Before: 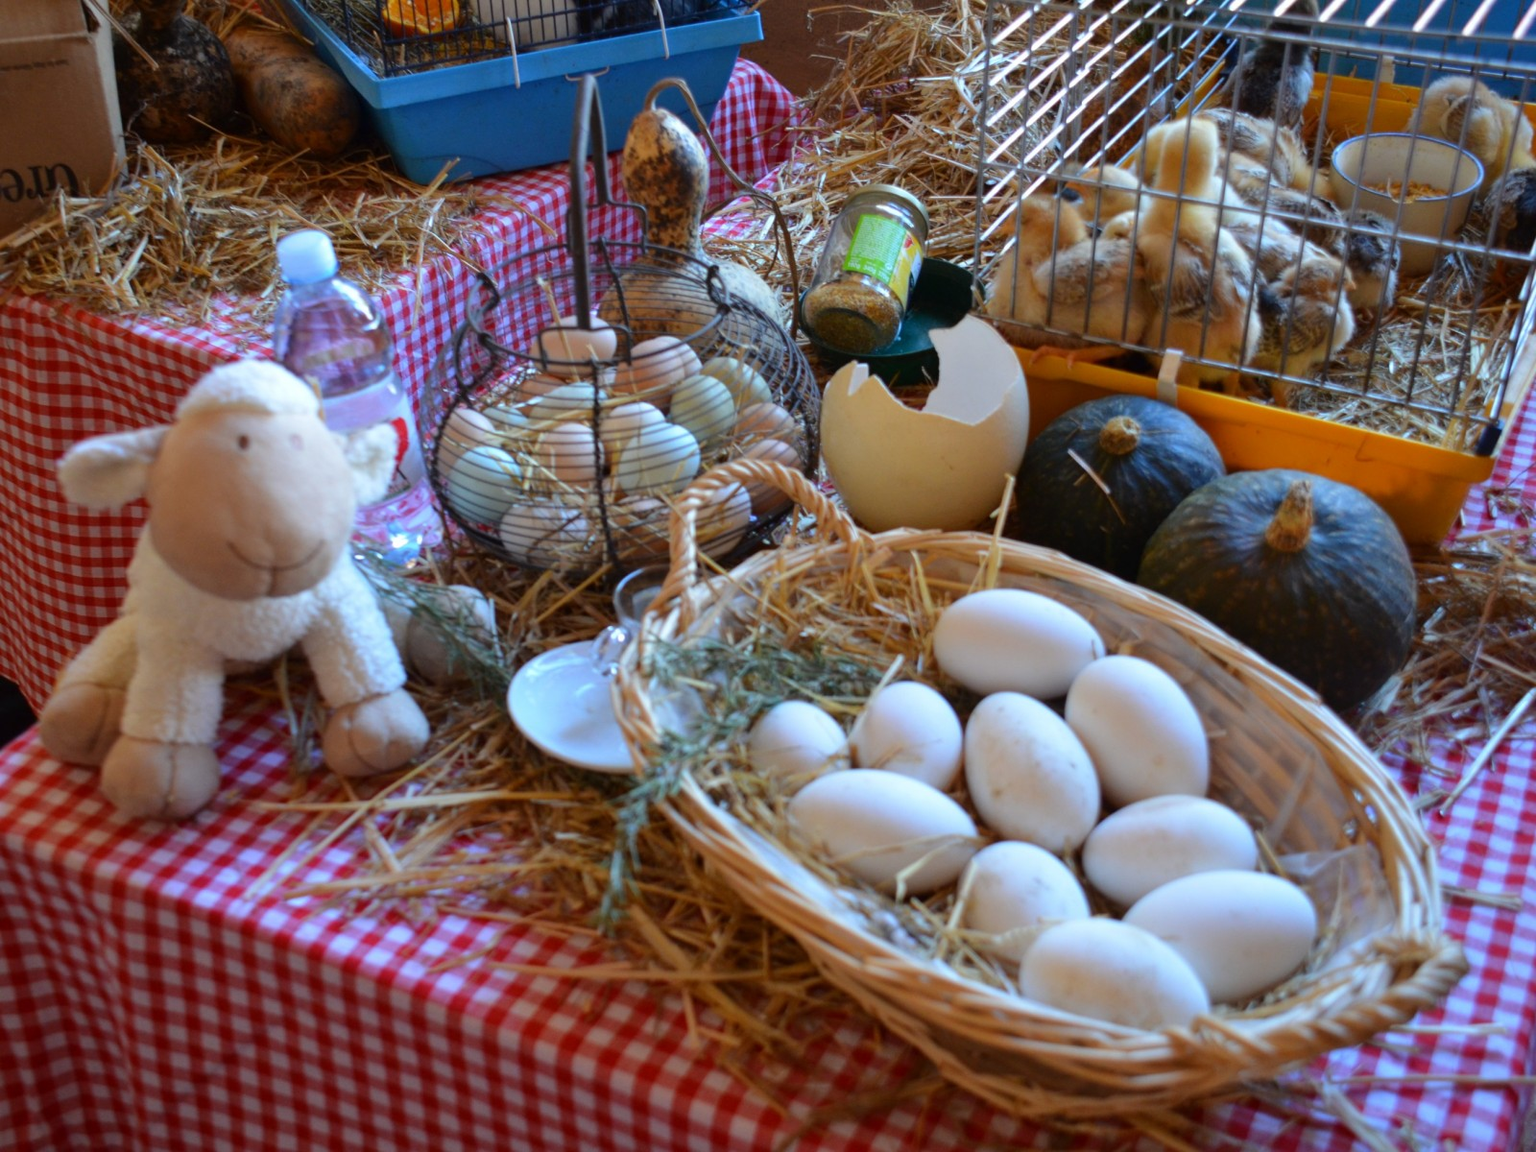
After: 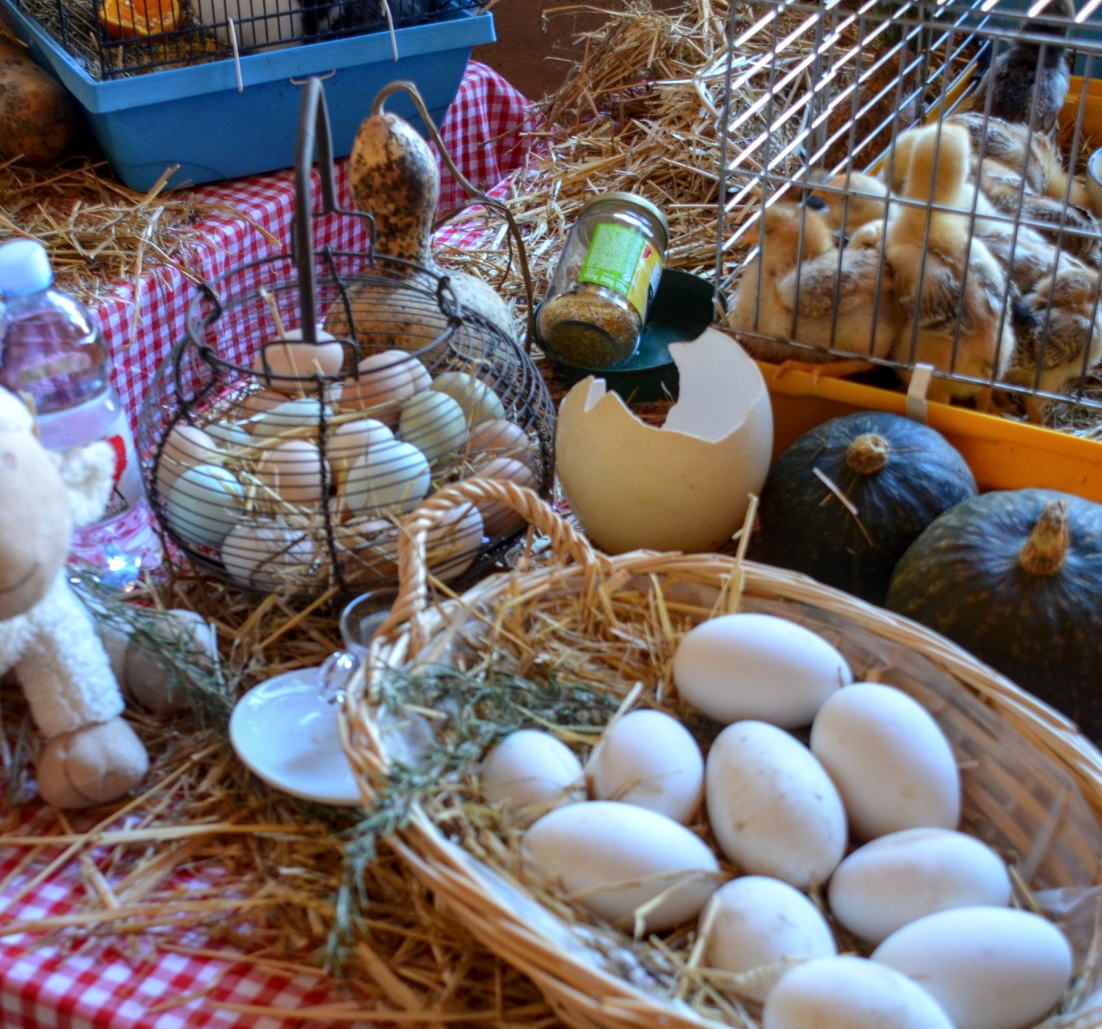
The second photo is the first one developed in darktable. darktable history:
crop: left 18.728%, right 12.36%, bottom 14.196%
local contrast: on, module defaults
